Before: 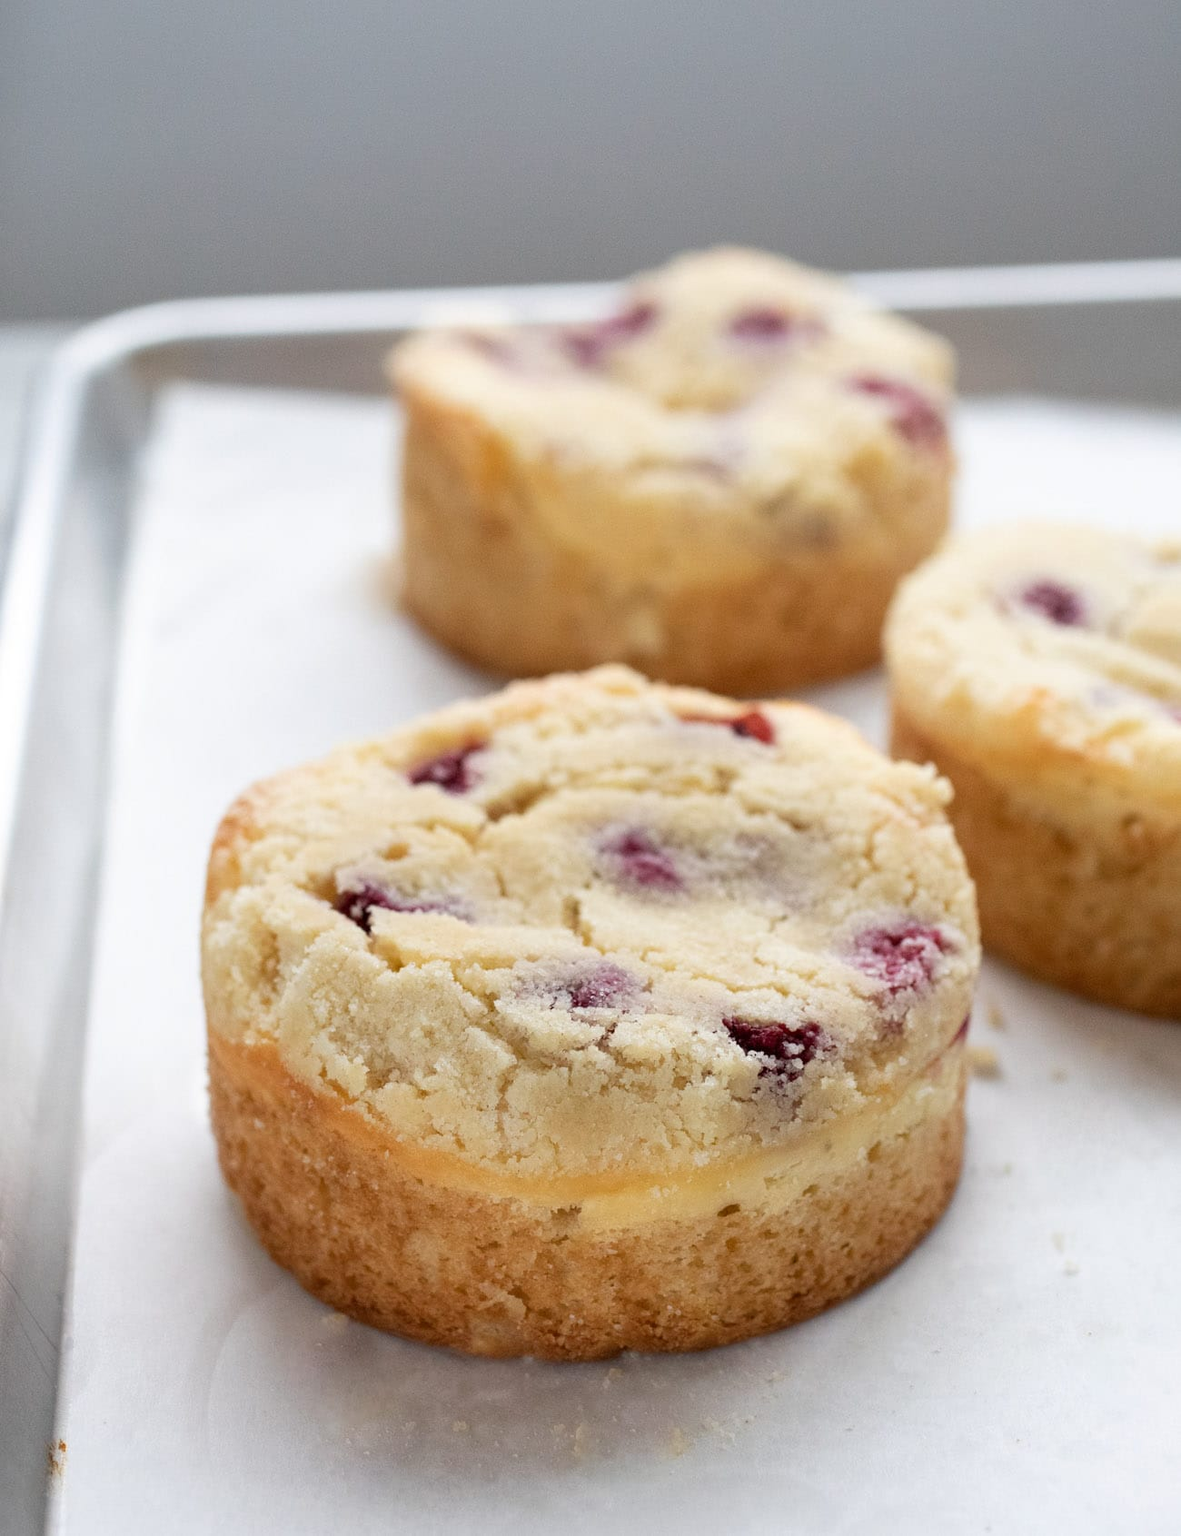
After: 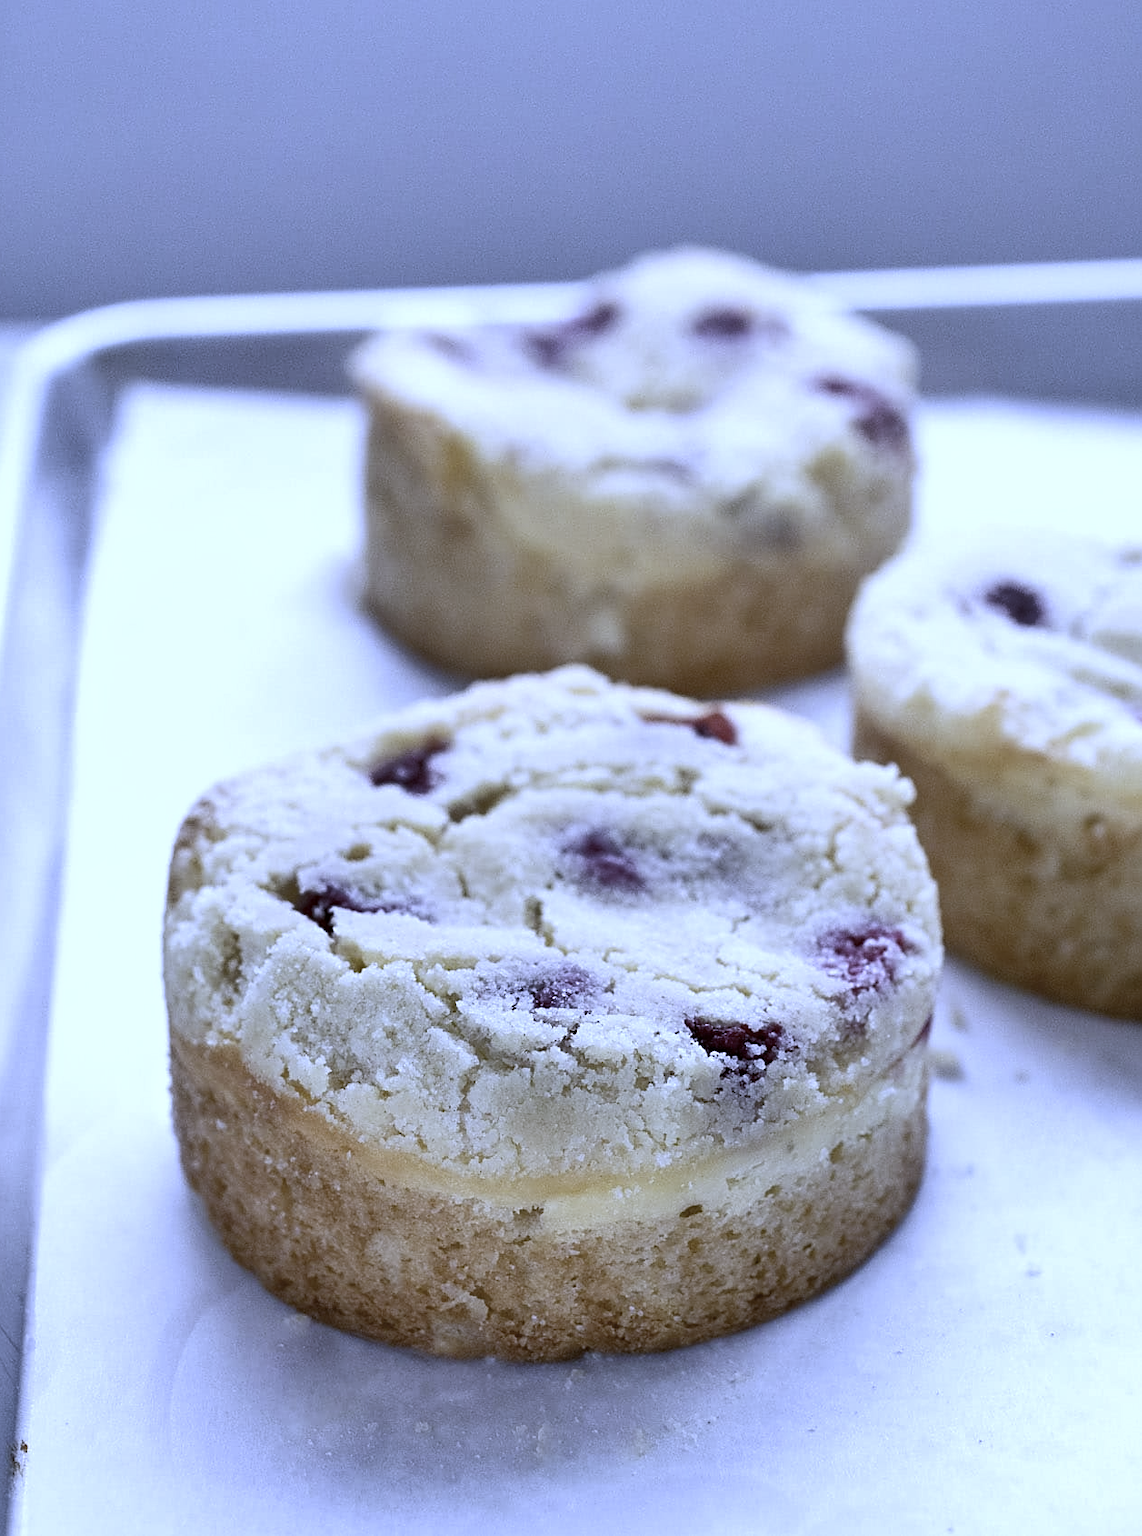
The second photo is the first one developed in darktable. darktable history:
crop and rotate: left 3.238%
white balance: red 0.766, blue 1.537
sharpen: on, module defaults
color balance rgb: shadows lift › chroma 1.41%, shadows lift › hue 260°, power › chroma 0.5%, power › hue 260°, highlights gain › chroma 1%, highlights gain › hue 27°, saturation formula JzAzBz (2021)
shadows and highlights: highlights color adjustment 0%, soften with gaussian
exposure: exposure 0.2 EV, compensate highlight preservation false
contrast brightness saturation: contrast 0.1, saturation -0.36
